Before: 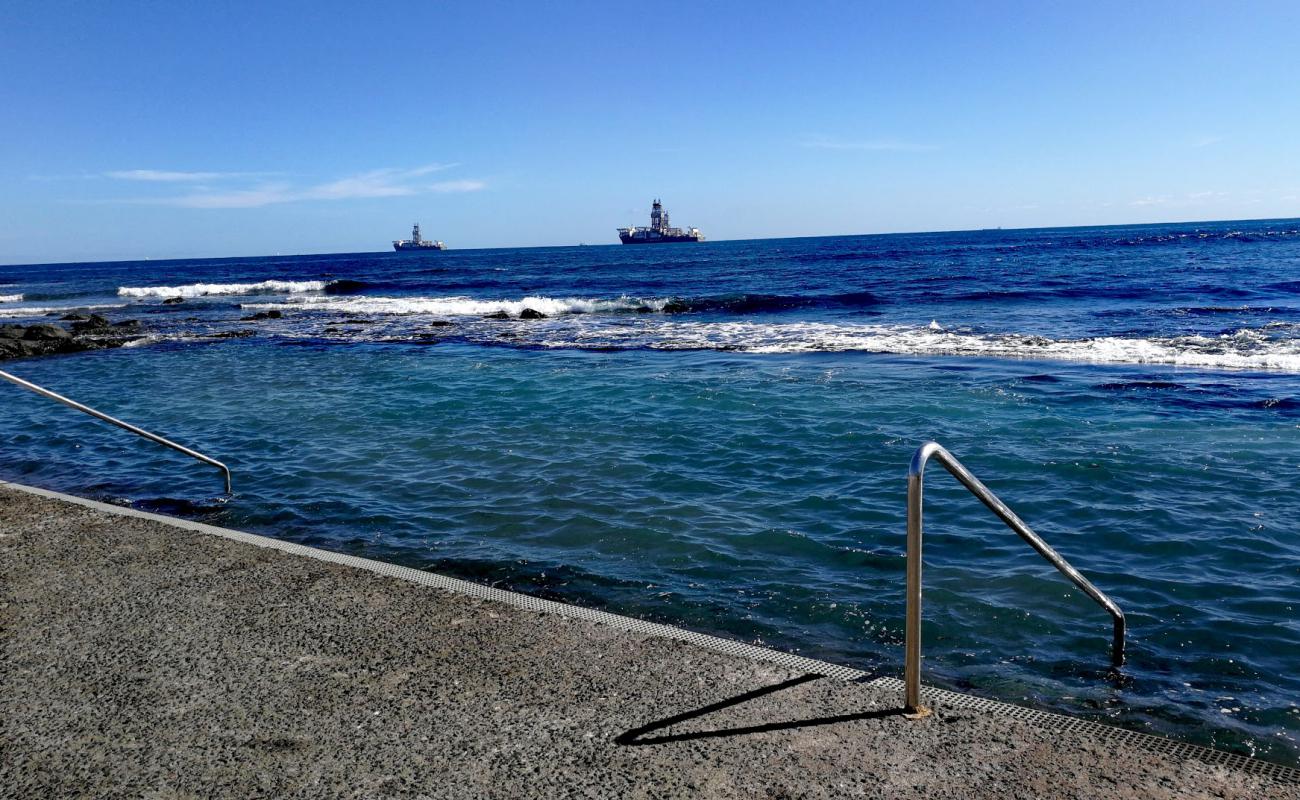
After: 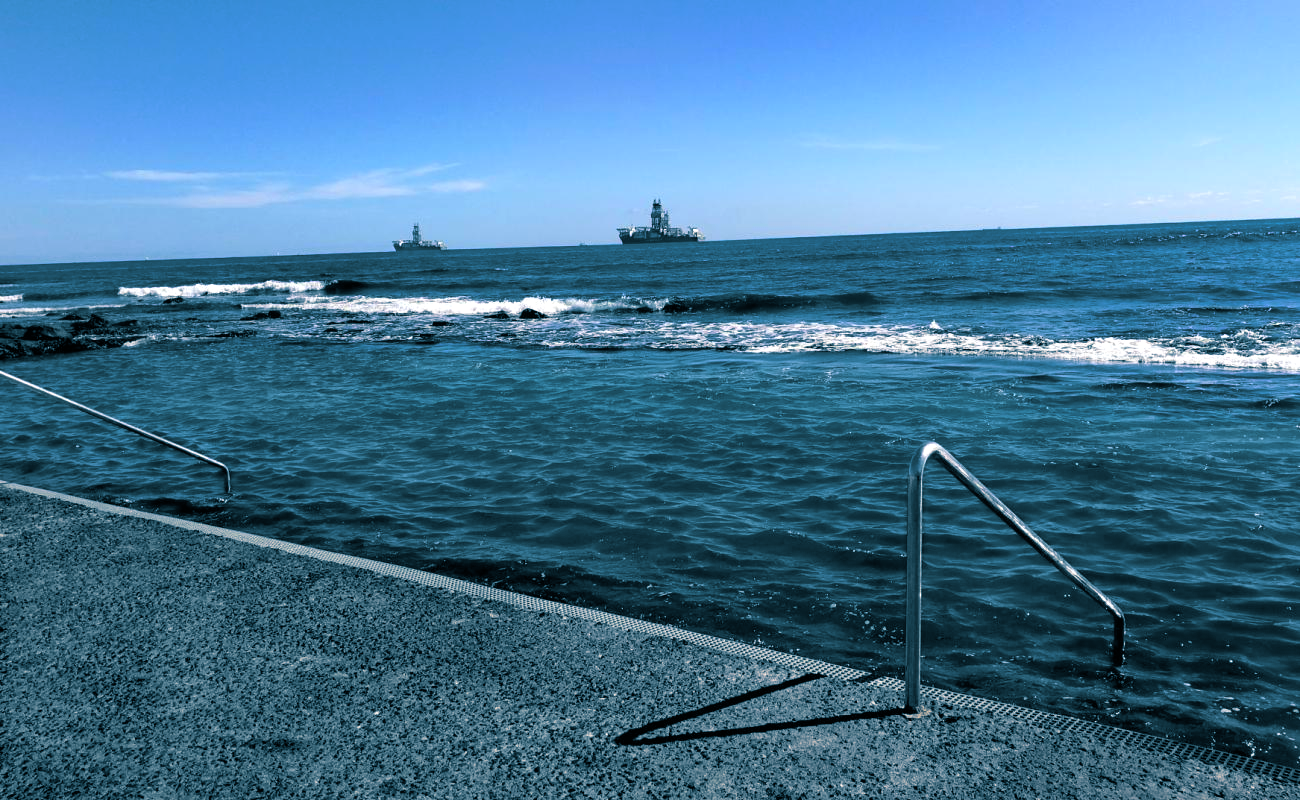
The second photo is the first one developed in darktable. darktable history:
color balance: lift [1, 1, 0.999, 1.001], gamma [1, 1.003, 1.005, 0.995], gain [1, 0.992, 0.988, 1.012], contrast 5%, output saturation 110%
split-toning: shadows › hue 212.4°, balance -70
